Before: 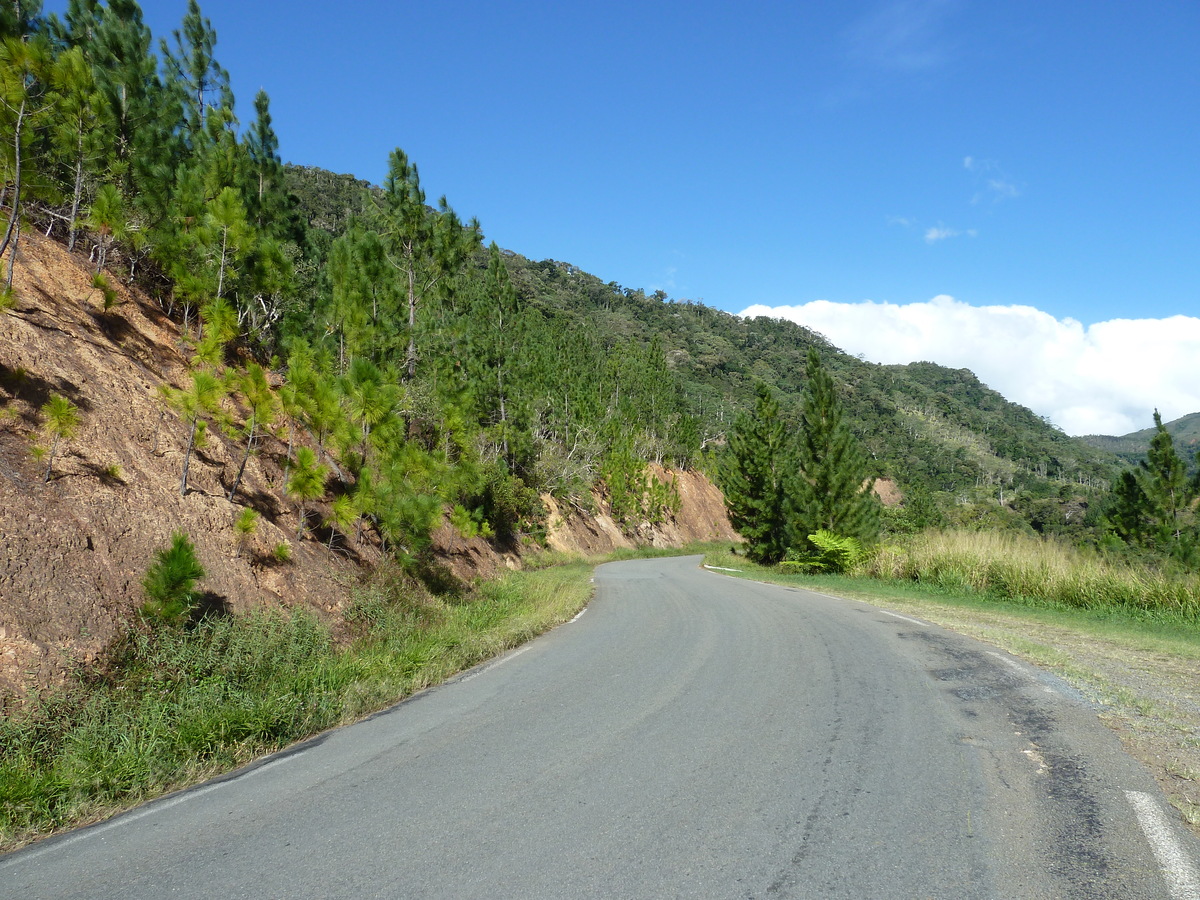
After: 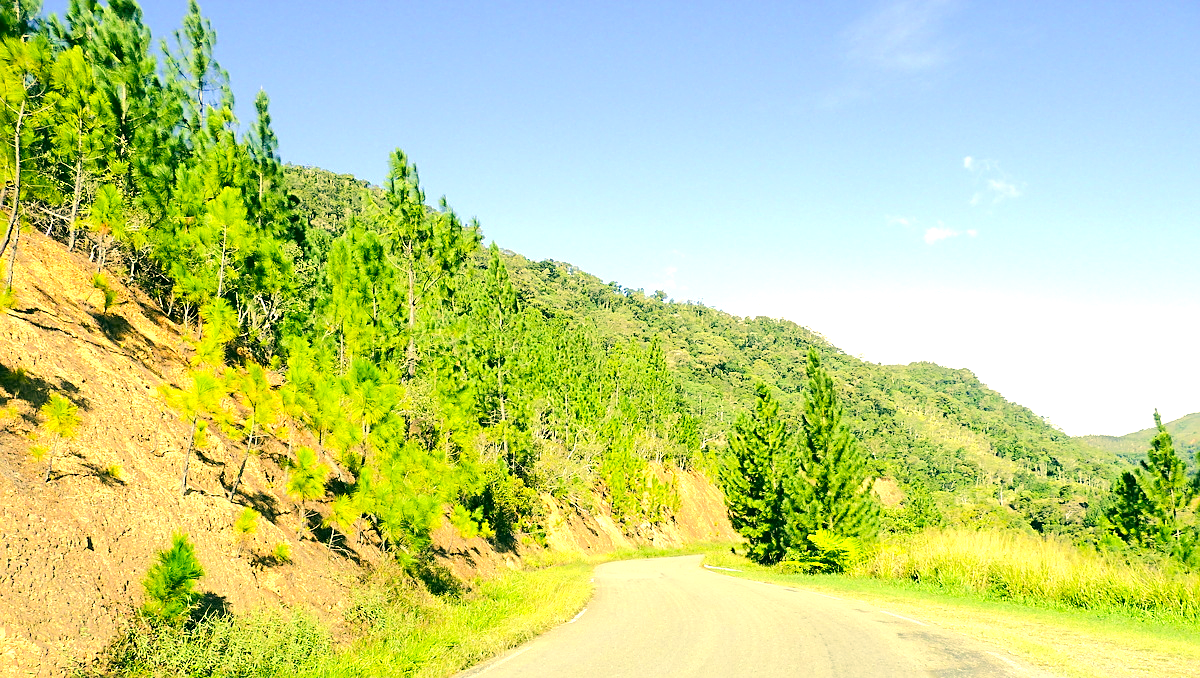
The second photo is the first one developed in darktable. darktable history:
crop: bottom 24.624%
color correction: highlights a* 5.7, highlights b* 33.47, shadows a* -25.69, shadows b* 3.84
exposure: black level correction 0.001, exposure 1.131 EV, compensate exposure bias true, compensate highlight preservation false
tone equalizer: -7 EV 0.163 EV, -6 EV 0.606 EV, -5 EV 1.11 EV, -4 EV 1.31 EV, -3 EV 1.17 EV, -2 EV 0.6 EV, -1 EV 0.168 EV, edges refinement/feathering 500, mask exposure compensation -1.57 EV, preserve details no
sharpen: on, module defaults
